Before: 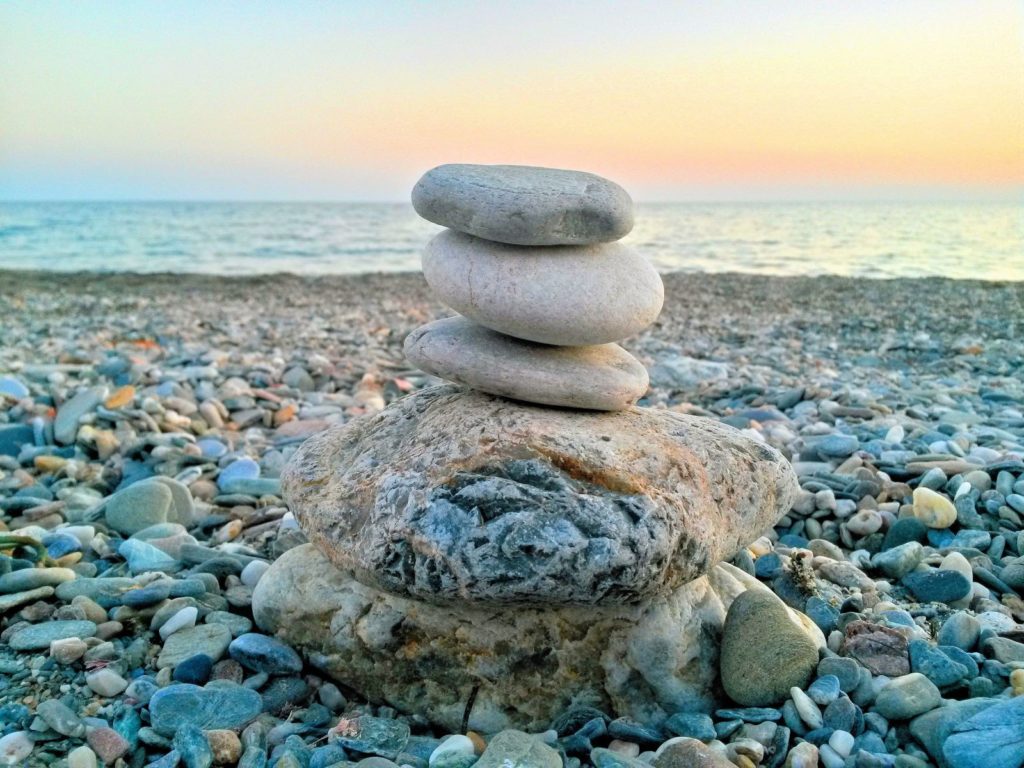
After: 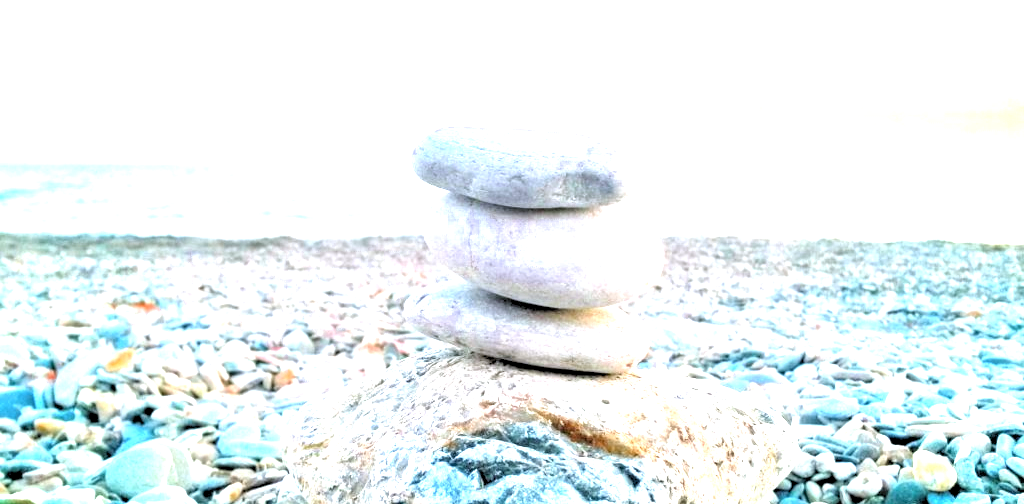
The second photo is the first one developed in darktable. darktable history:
rgb levels: levels [[0.013, 0.434, 0.89], [0, 0.5, 1], [0, 0.5, 1]]
graduated density: hue 238.83°, saturation 50%
color zones: curves: ch0 [(0.27, 0.396) (0.563, 0.504) (0.75, 0.5) (0.787, 0.307)]
exposure: black level correction 0, exposure 2 EV, compensate highlight preservation false
crop and rotate: top 4.848%, bottom 29.503%
